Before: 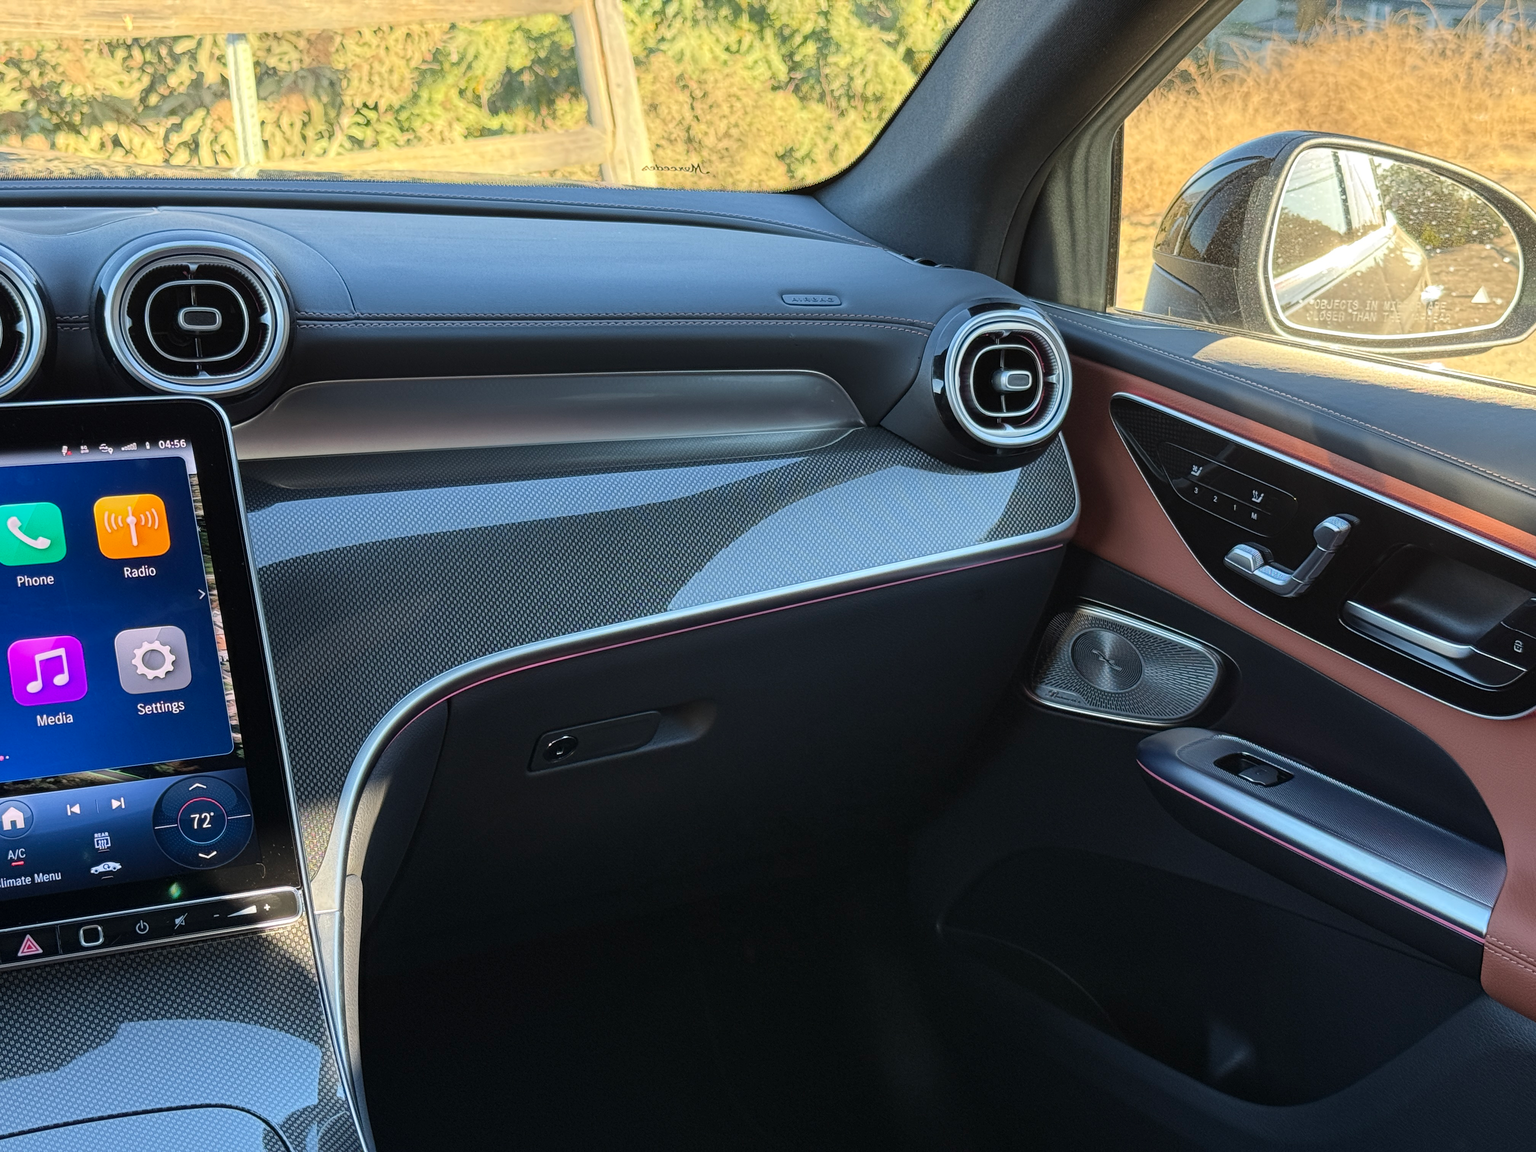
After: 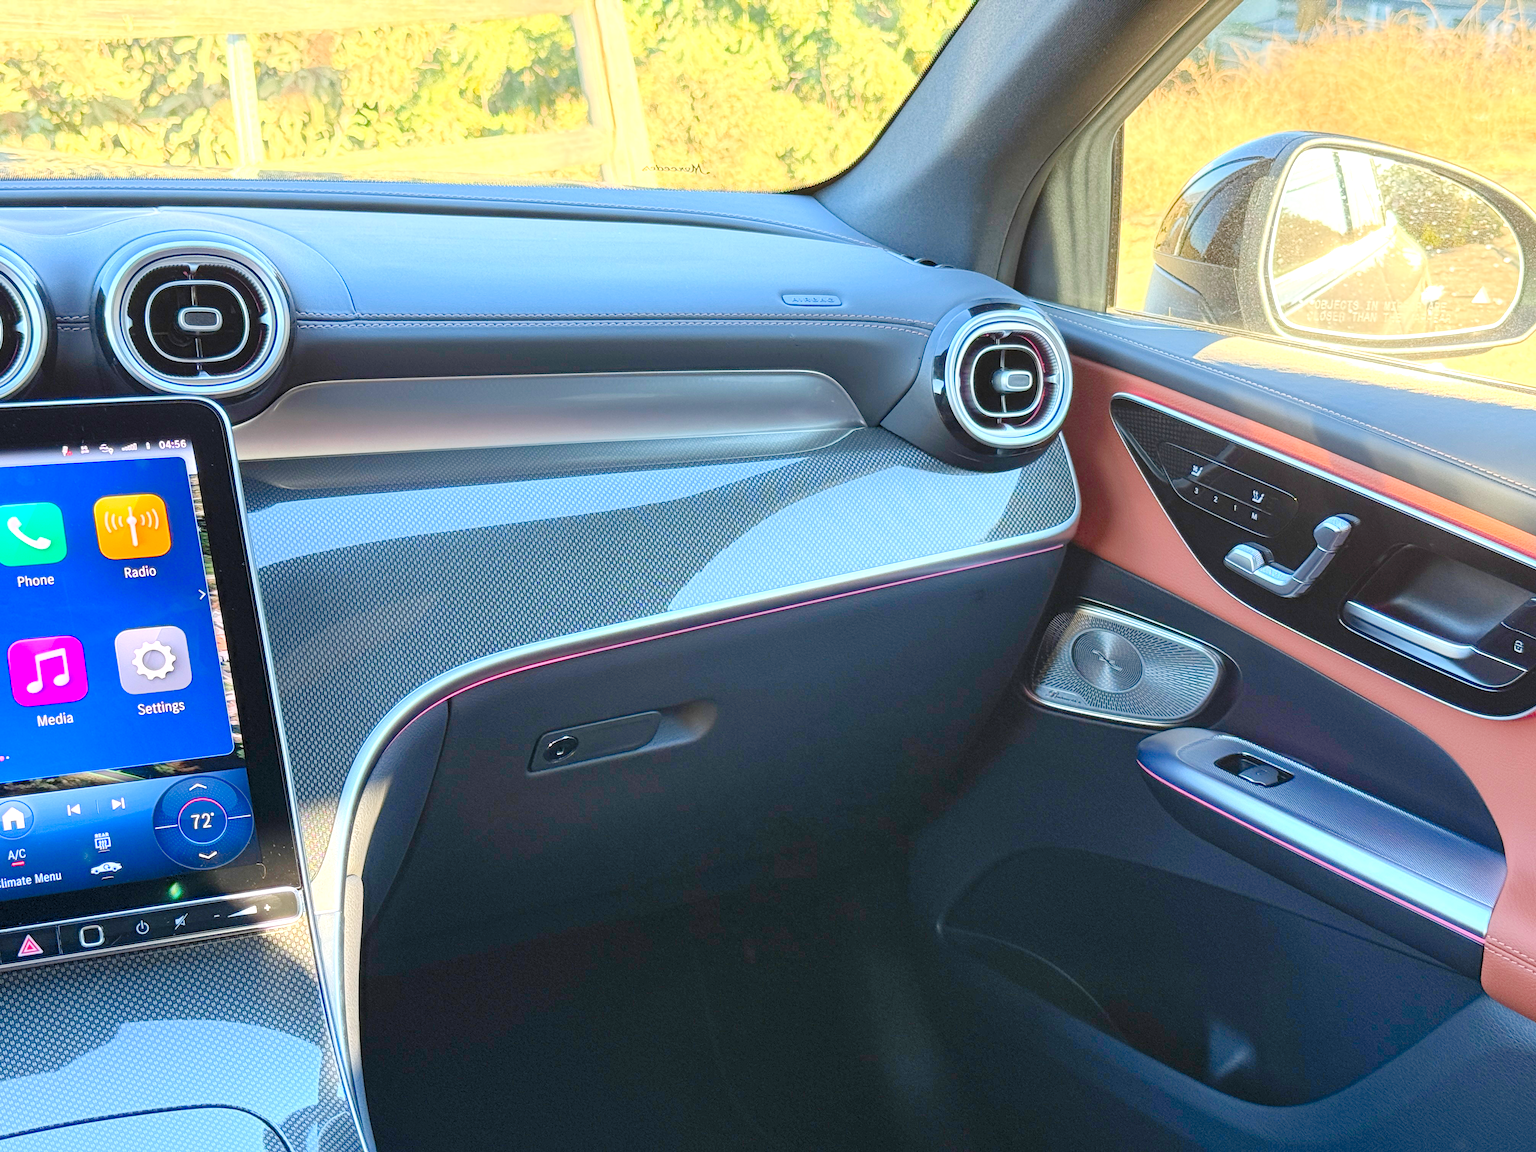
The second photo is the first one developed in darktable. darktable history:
exposure: exposure -0.072 EV, compensate highlight preservation false
levels: levels [0.008, 0.318, 0.836]
